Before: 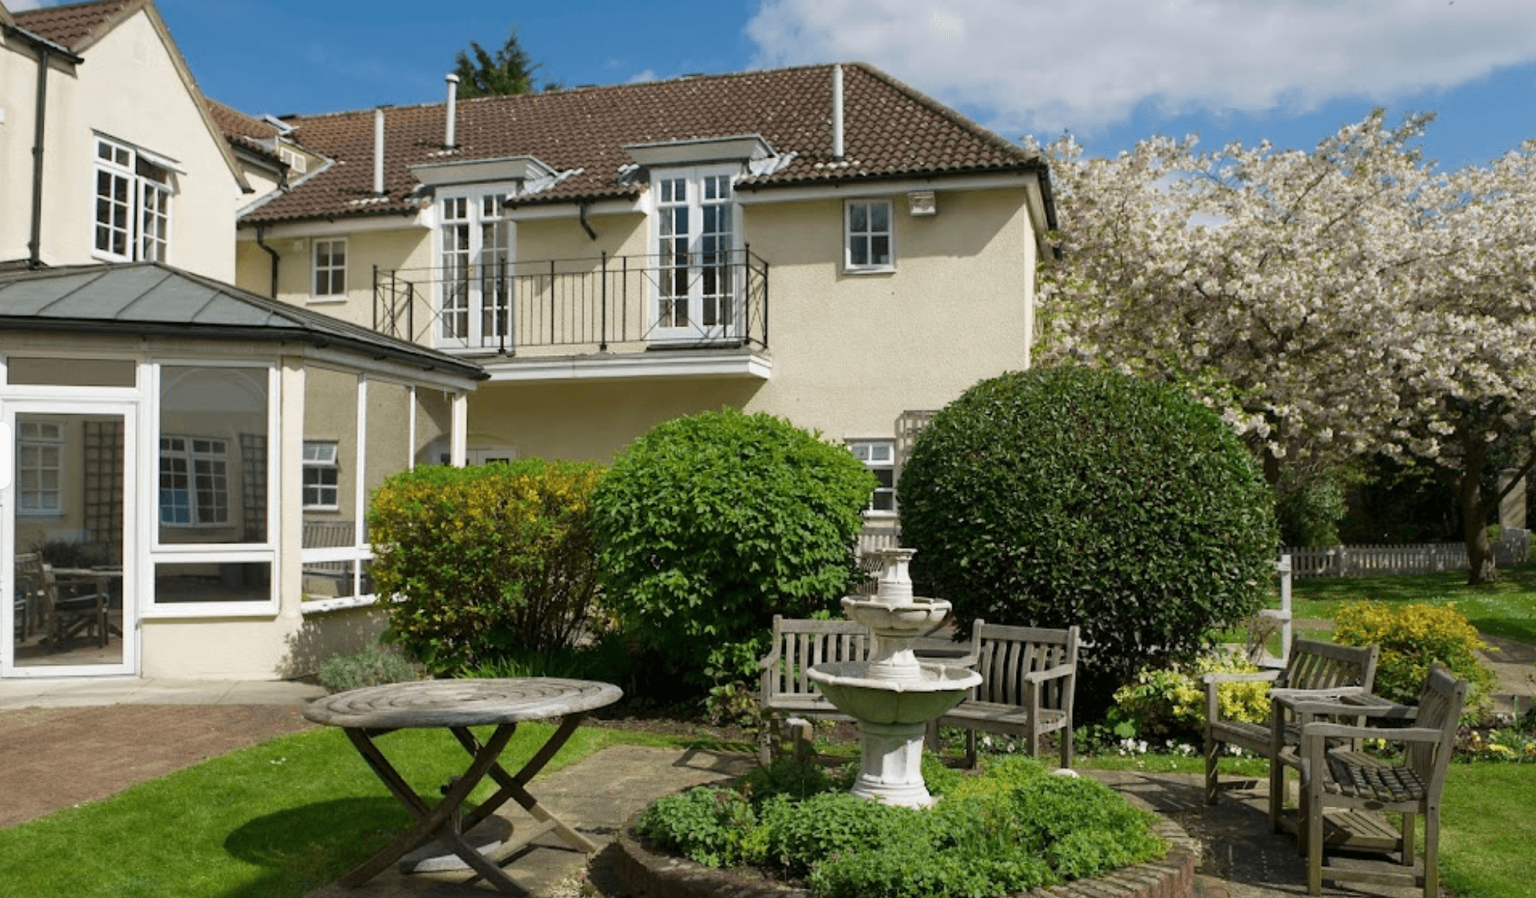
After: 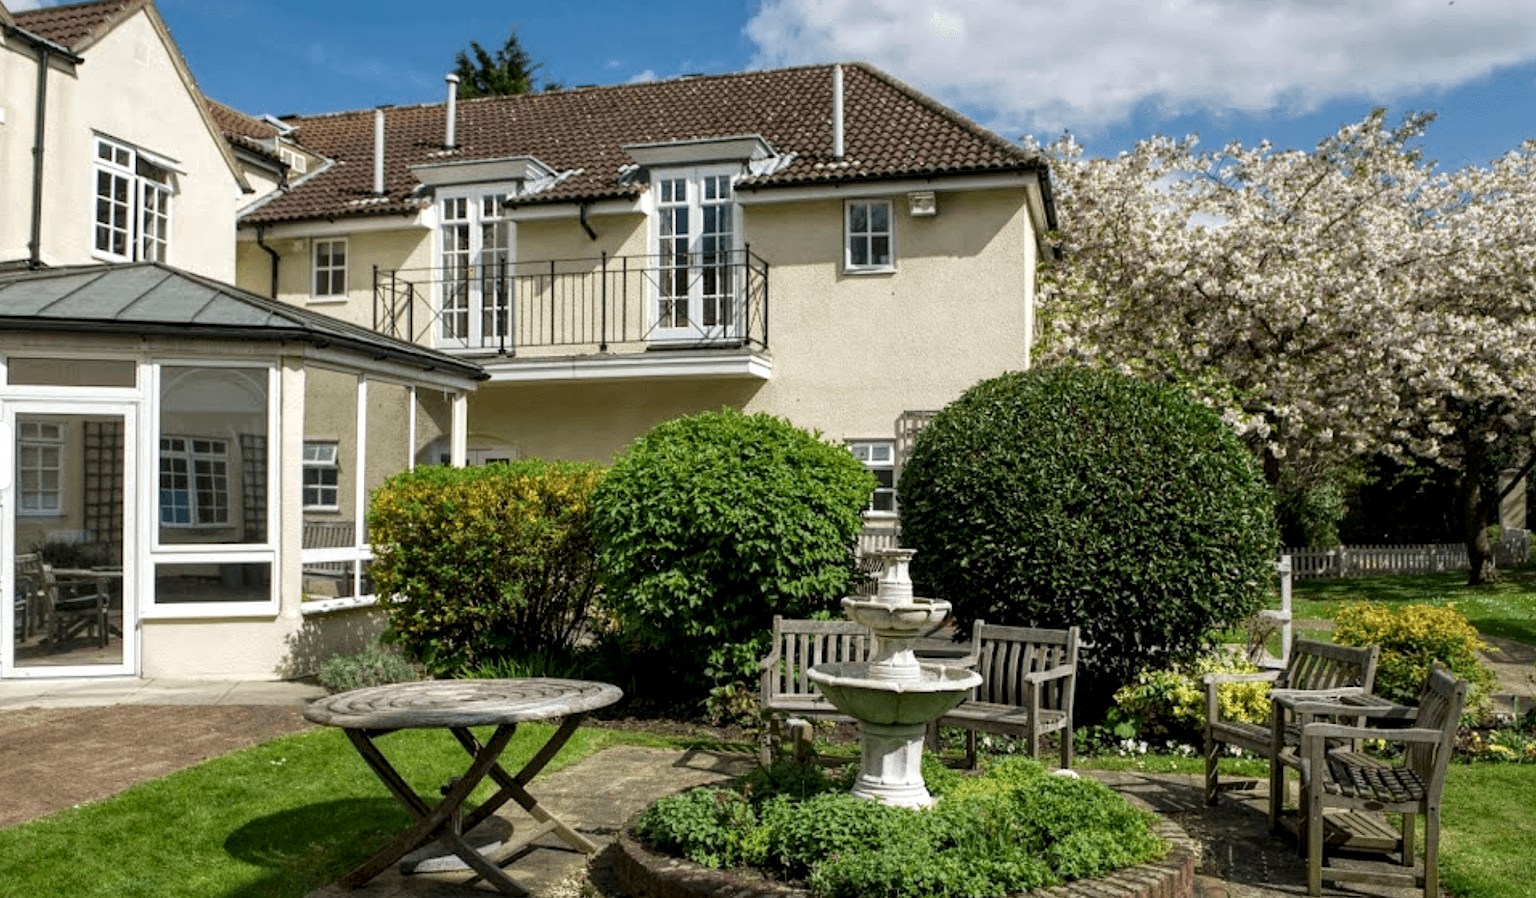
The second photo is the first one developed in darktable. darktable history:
local contrast: highlights 103%, shadows 97%, detail 200%, midtone range 0.2
